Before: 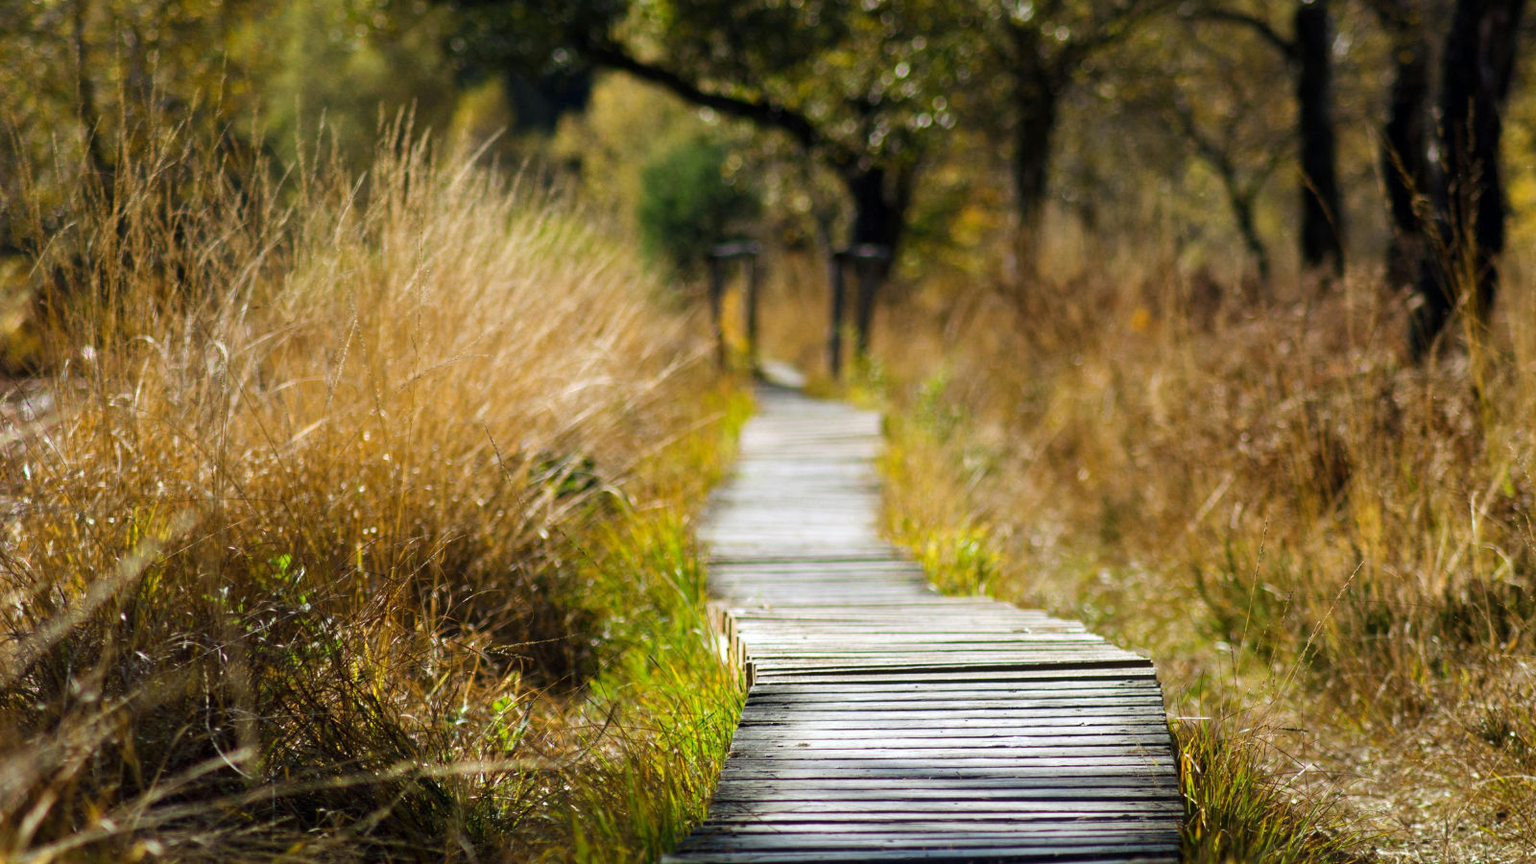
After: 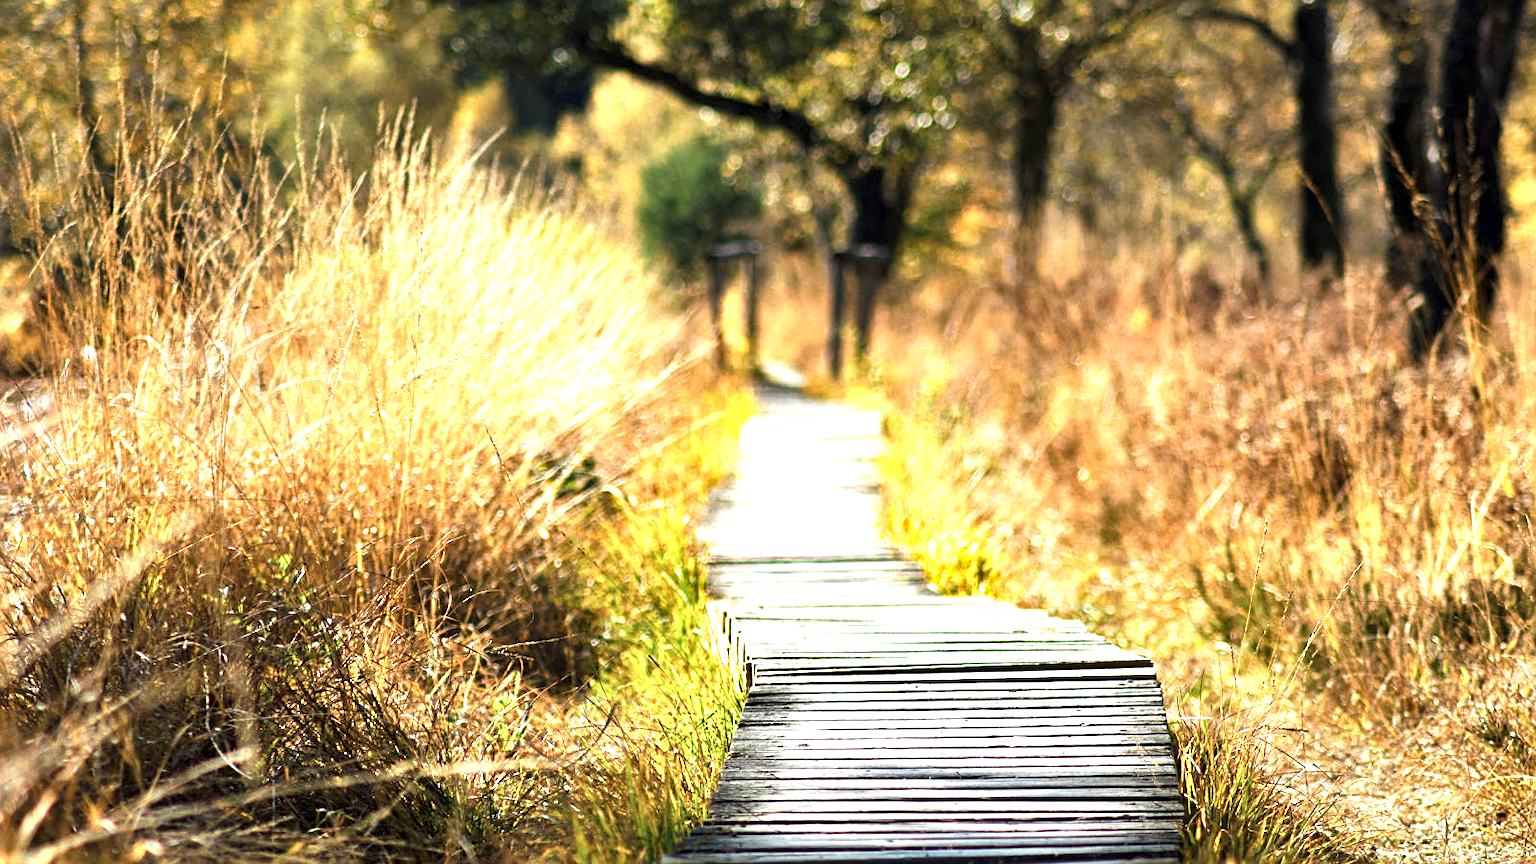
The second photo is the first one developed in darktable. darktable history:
color zones: curves: ch0 [(0.018, 0.548) (0.197, 0.654) (0.425, 0.447) (0.605, 0.658) (0.732, 0.579)]; ch1 [(0.105, 0.531) (0.224, 0.531) (0.386, 0.39) (0.618, 0.456) (0.732, 0.456) (0.956, 0.421)]; ch2 [(0.039, 0.583) (0.215, 0.465) (0.399, 0.544) (0.465, 0.548) (0.614, 0.447) (0.724, 0.43) (0.882, 0.623) (0.956, 0.632)]
exposure: exposure 0.941 EV, compensate exposure bias true, compensate highlight preservation false
shadows and highlights: white point adjustment 0.029, soften with gaussian
sharpen: on, module defaults
